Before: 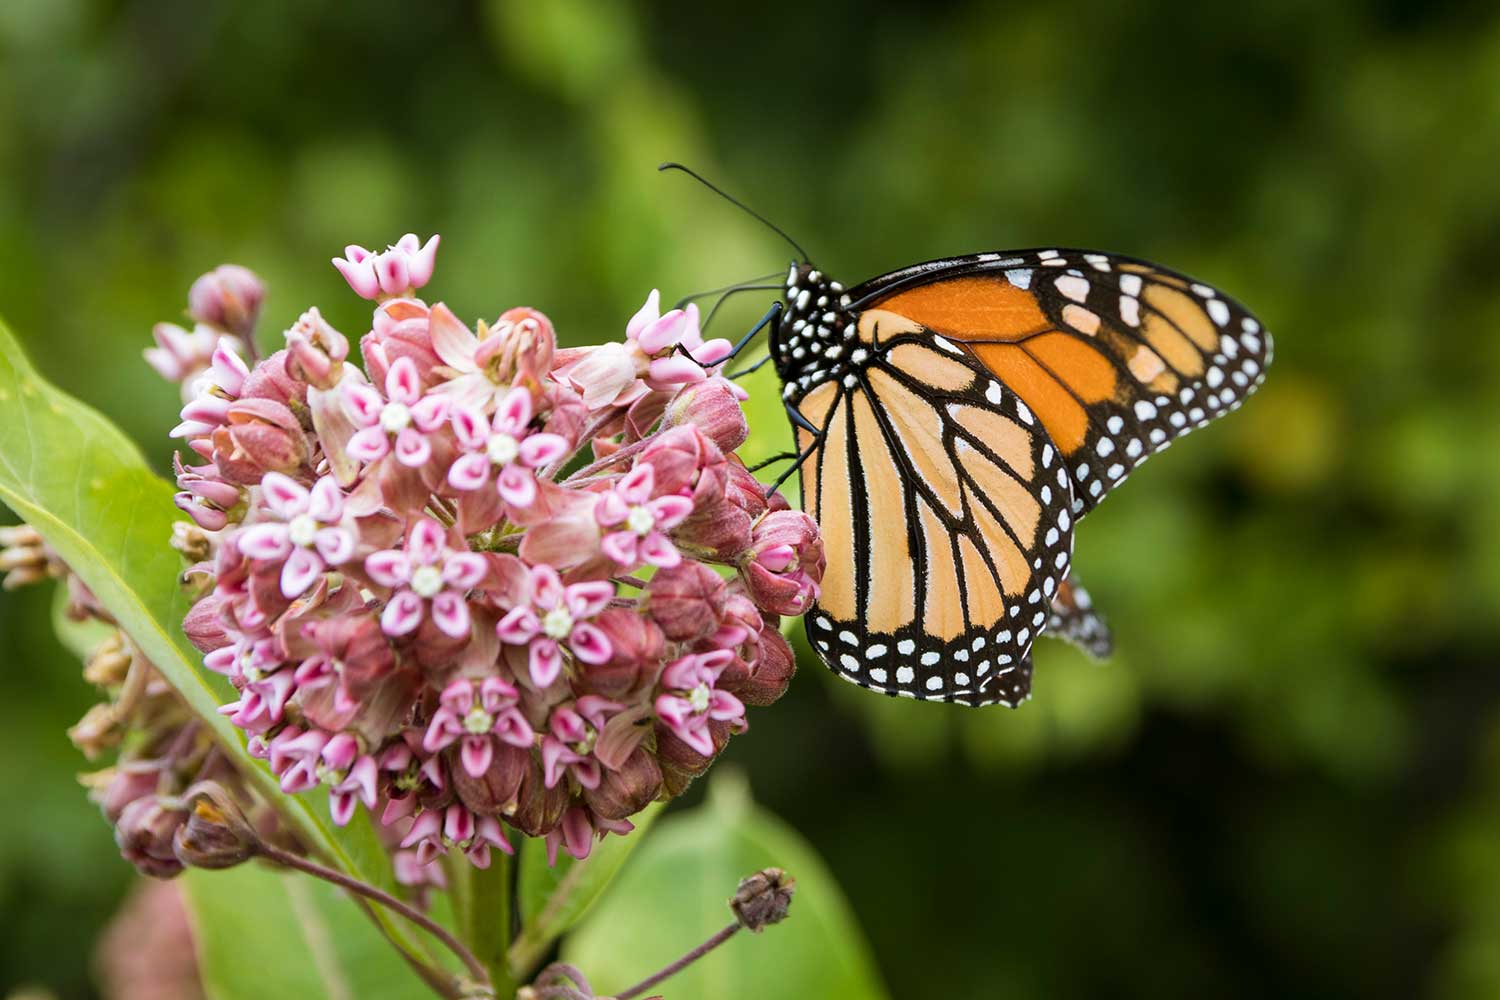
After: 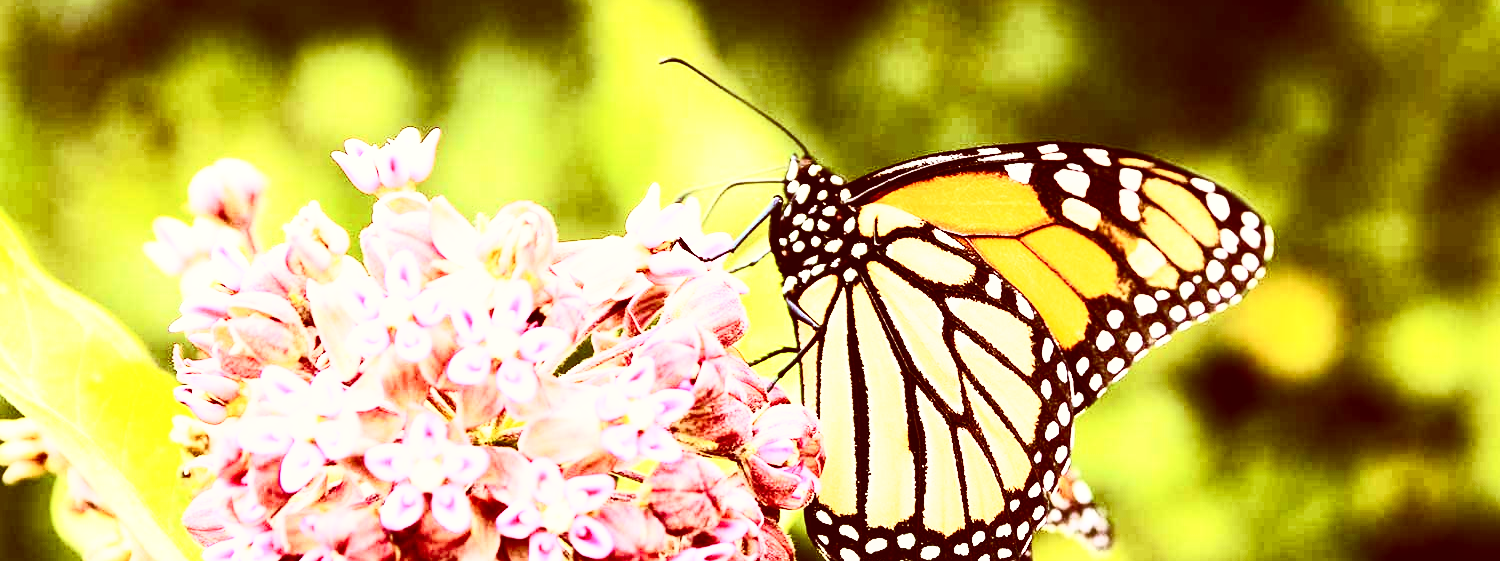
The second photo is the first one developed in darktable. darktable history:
crop and rotate: top 10.605%, bottom 33.274%
contrast brightness saturation: contrast 0.62, brightness 0.34, saturation 0.14
base curve: curves: ch0 [(0, 0) (0.007, 0.004) (0.027, 0.03) (0.046, 0.07) (0.207, 0.54) (0.442, 0.872) (0.673, 0.972) (1, 1)], preserve colors none
local contrast: highlights 100%, shadows 100%, detail 131%, midtone range 0.2
color correction: highlights a* 9.03, highlights b* 8.71, shadows a* 40, shadows b* 40, saturation 0.8
